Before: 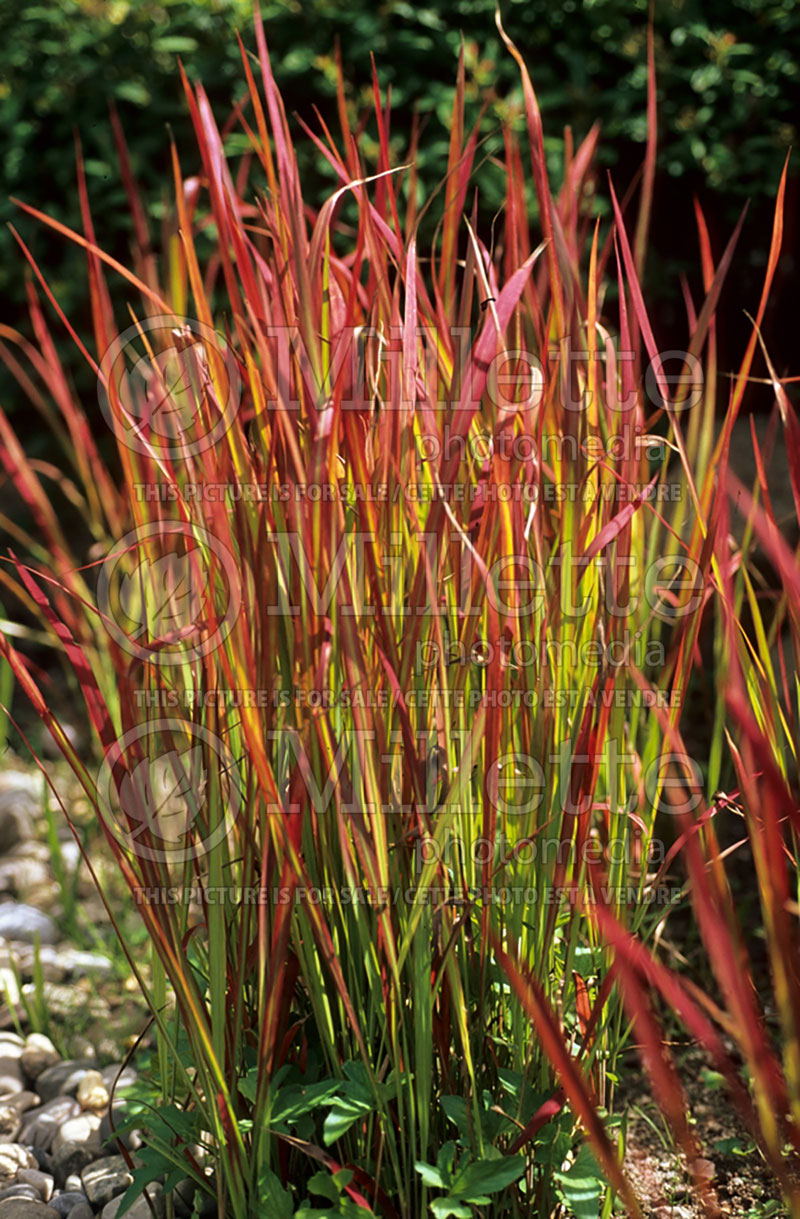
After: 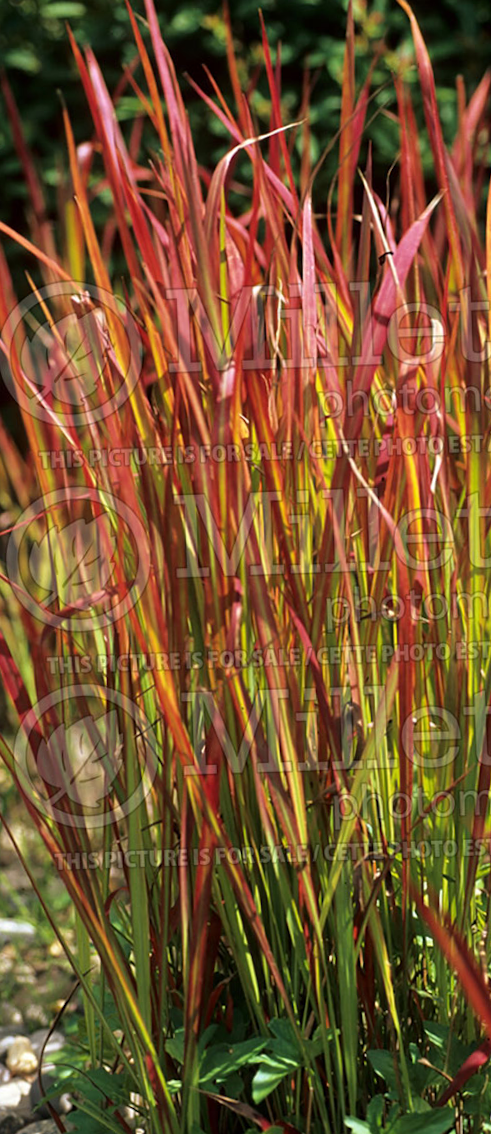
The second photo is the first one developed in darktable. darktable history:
rotate and perspective: rotation -2.12°, lens shift (vertical) 0.009, lens shift (horizontal) -0.008, automatic cropping original format, crop left 0.036, crop right 0.964, crop top 0.05, crop bottom 0.959
crop: left 10.644%, right 26.528%
